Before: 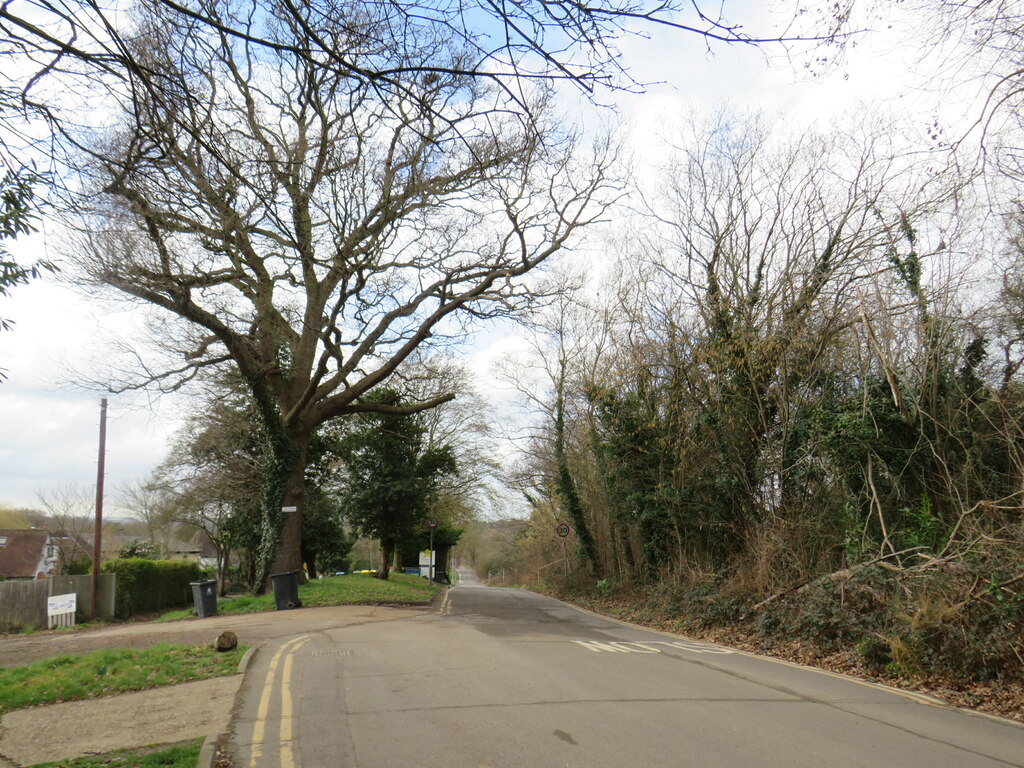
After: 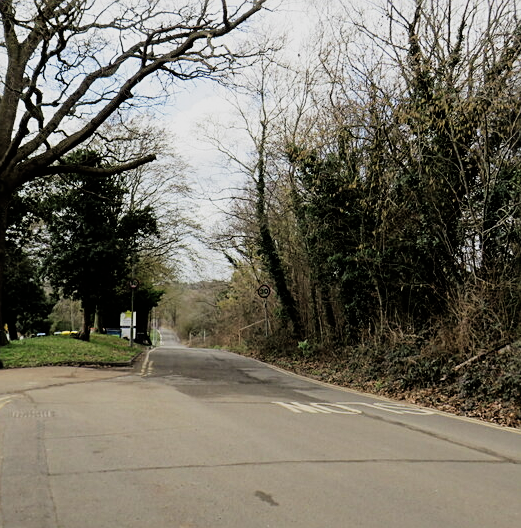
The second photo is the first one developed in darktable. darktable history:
crop and rotate: left 29.237%, top 31.152%, right 19.807%
filmic rgb: black relative exposure -5 EV, hardness 2.88, contrast 1.3, highlights saturation mix -30%
sharpen: radius 2.167, amount 0.381, threshold 0
